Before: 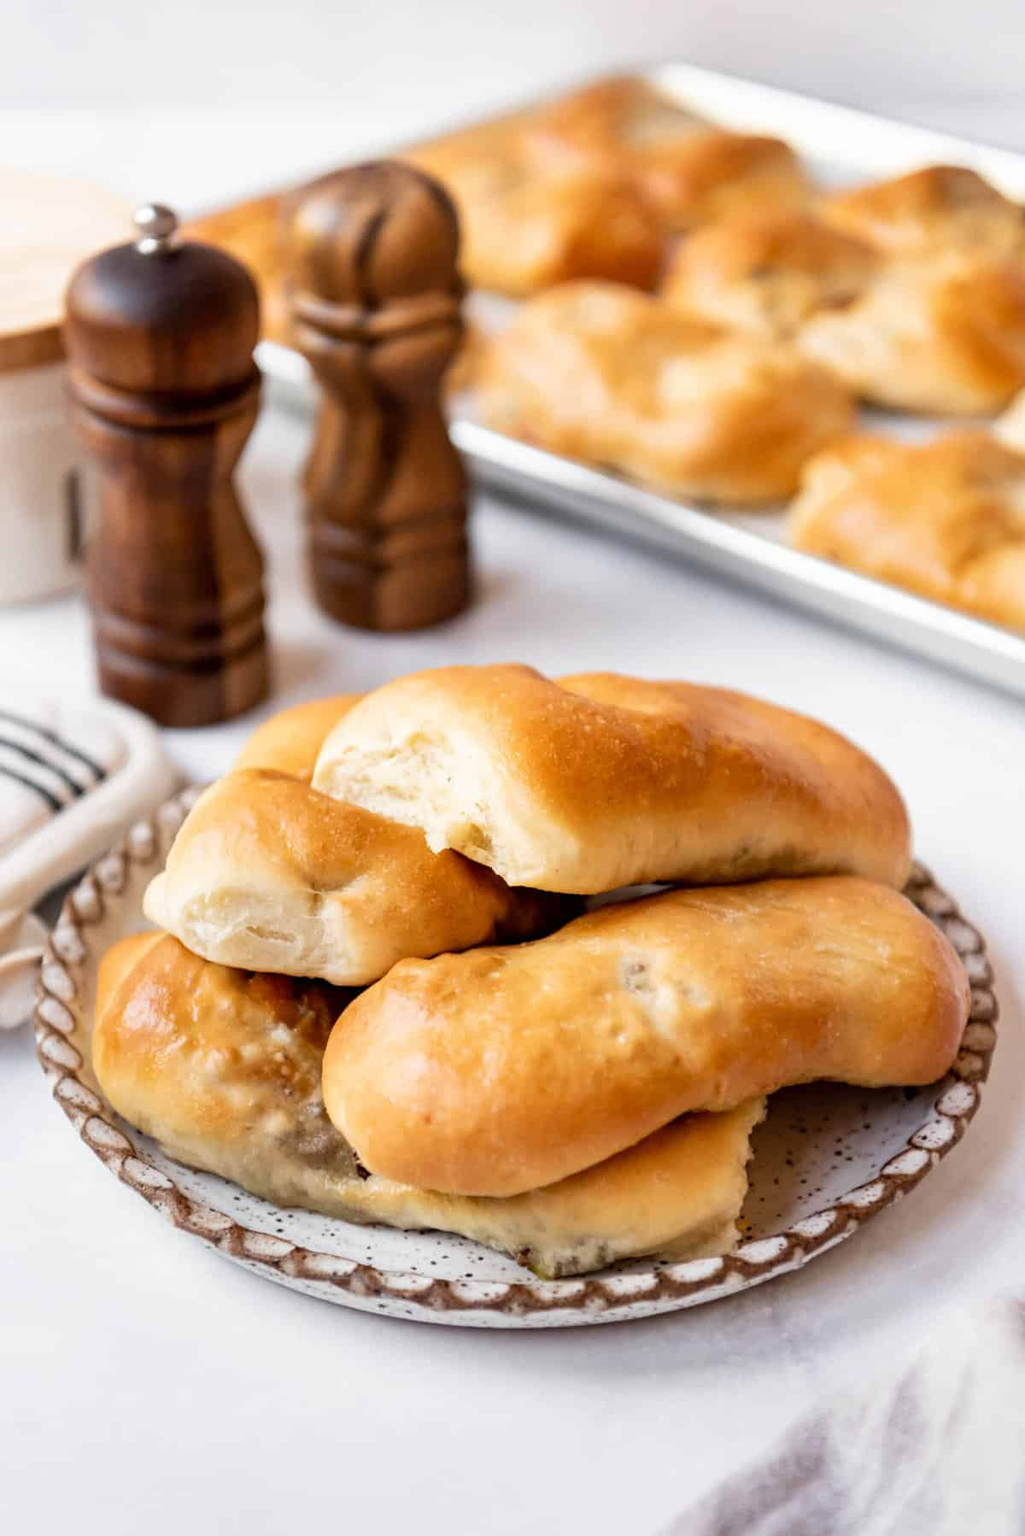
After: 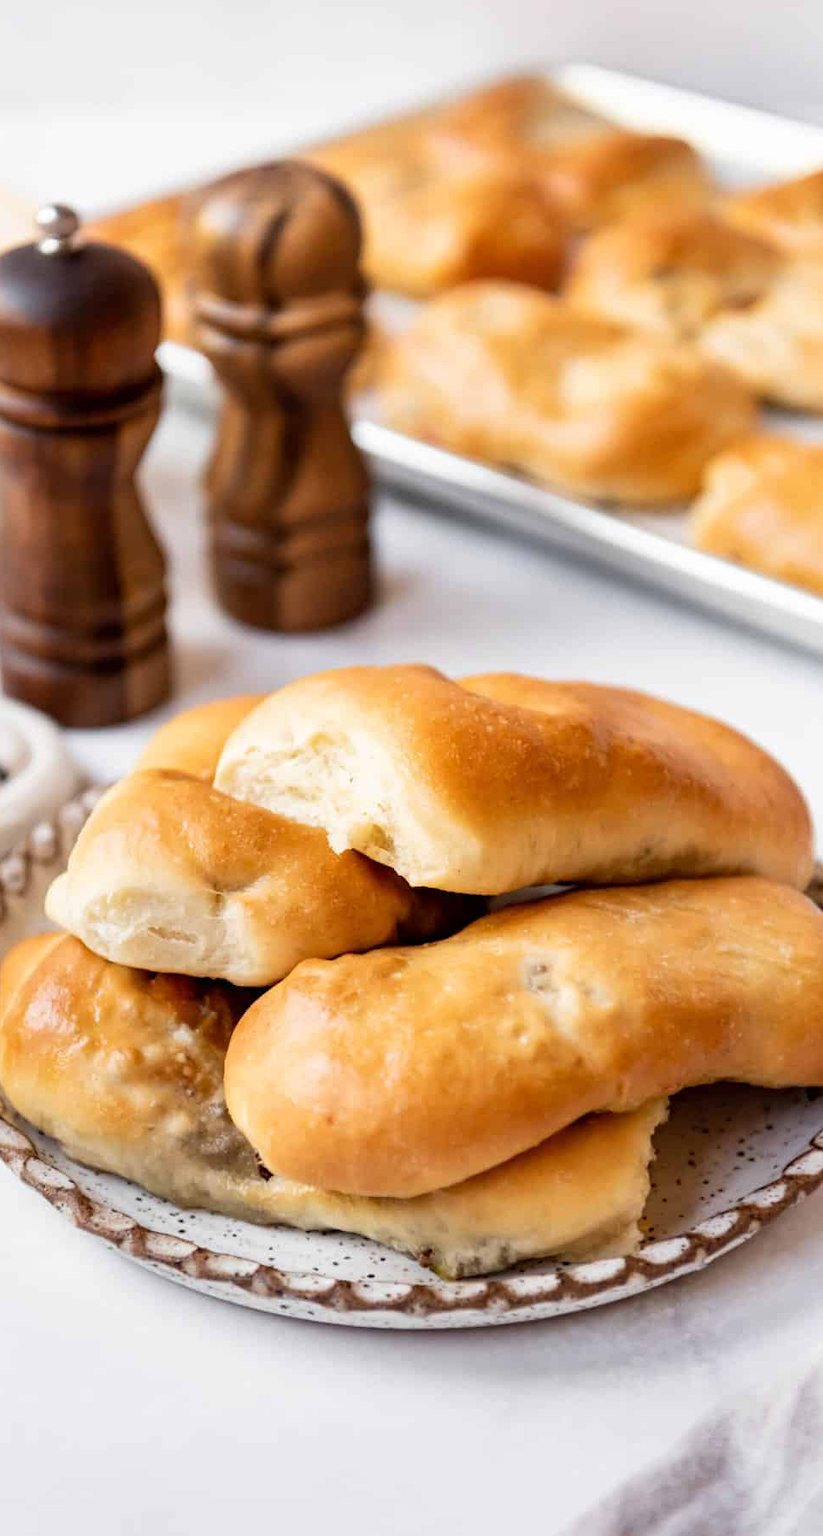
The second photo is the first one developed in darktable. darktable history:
crop and rotate: left 9.595%, right 10.144%
tone equalizer: on, module defaults
